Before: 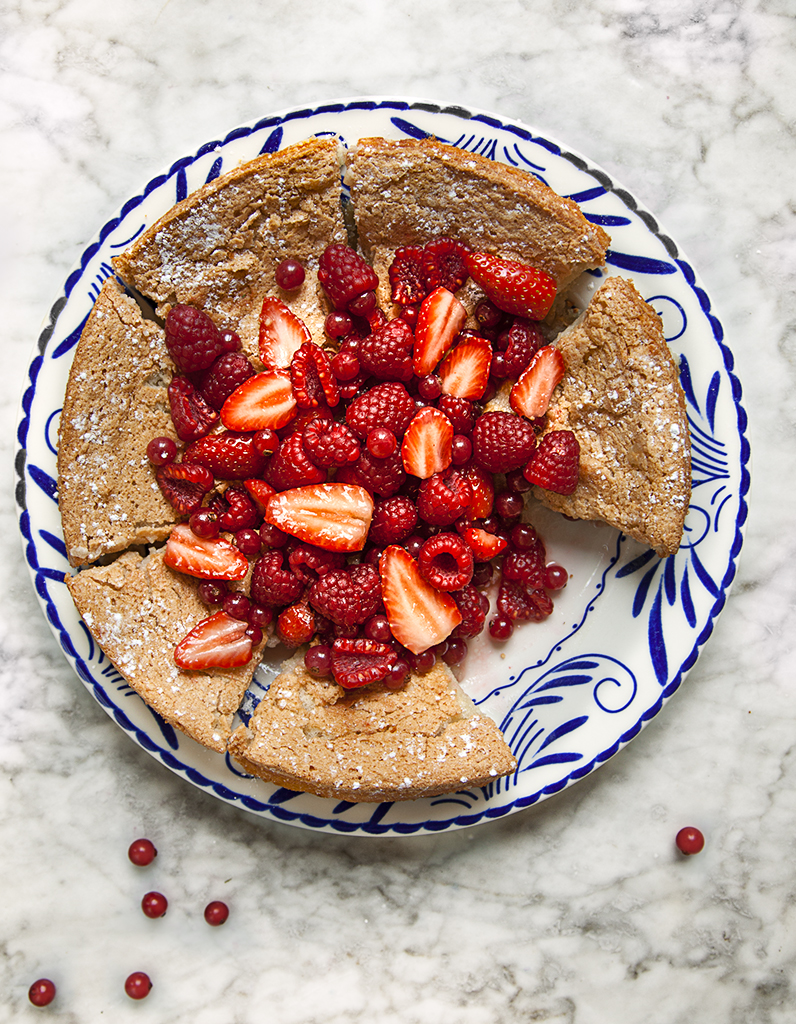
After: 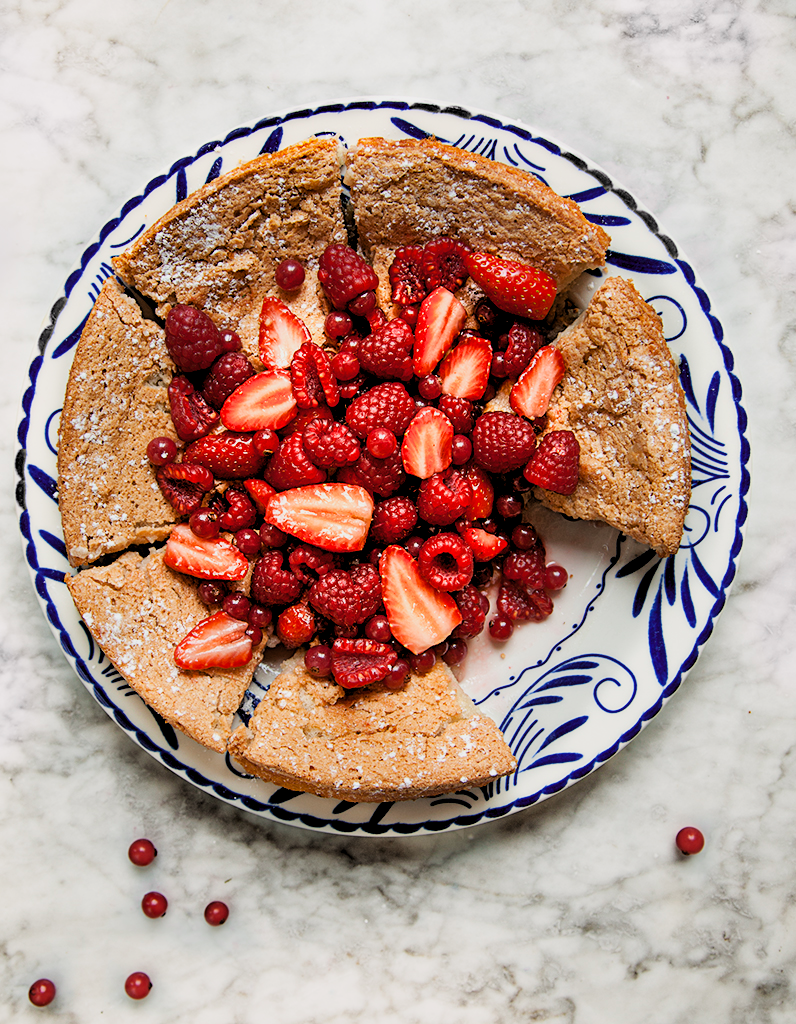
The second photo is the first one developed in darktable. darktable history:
levels: levels [0.031, 0.5, 0.969]
filmic rgb: black relative exposure -3.86 EV, white relative exposure 3.48 EV, hardness 2.63, contrast 1.103
